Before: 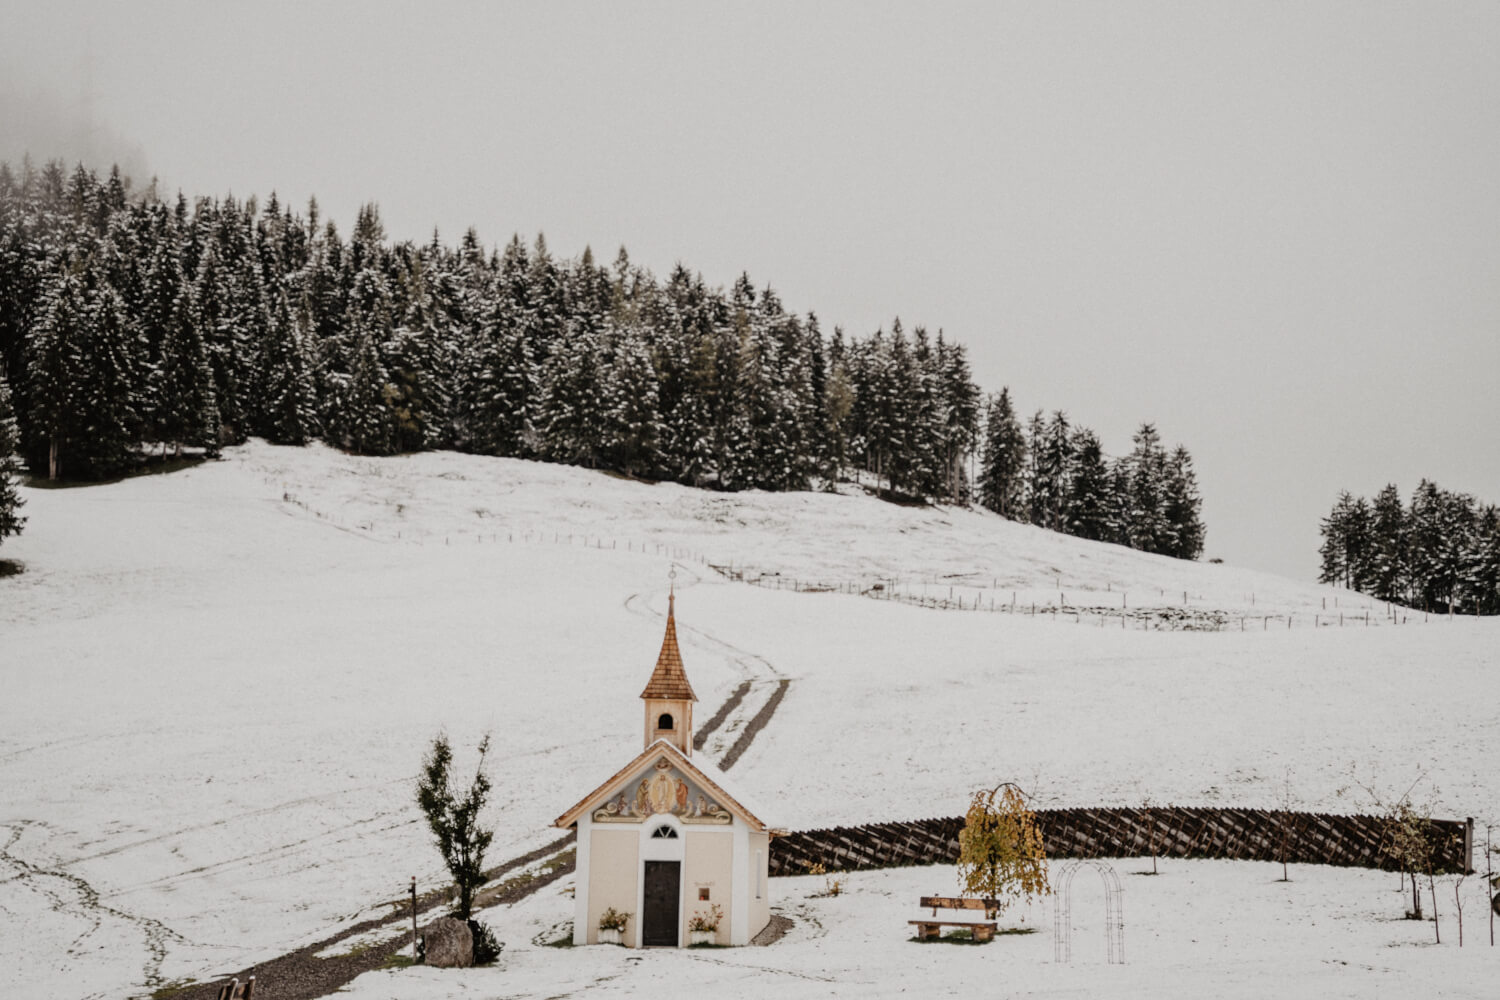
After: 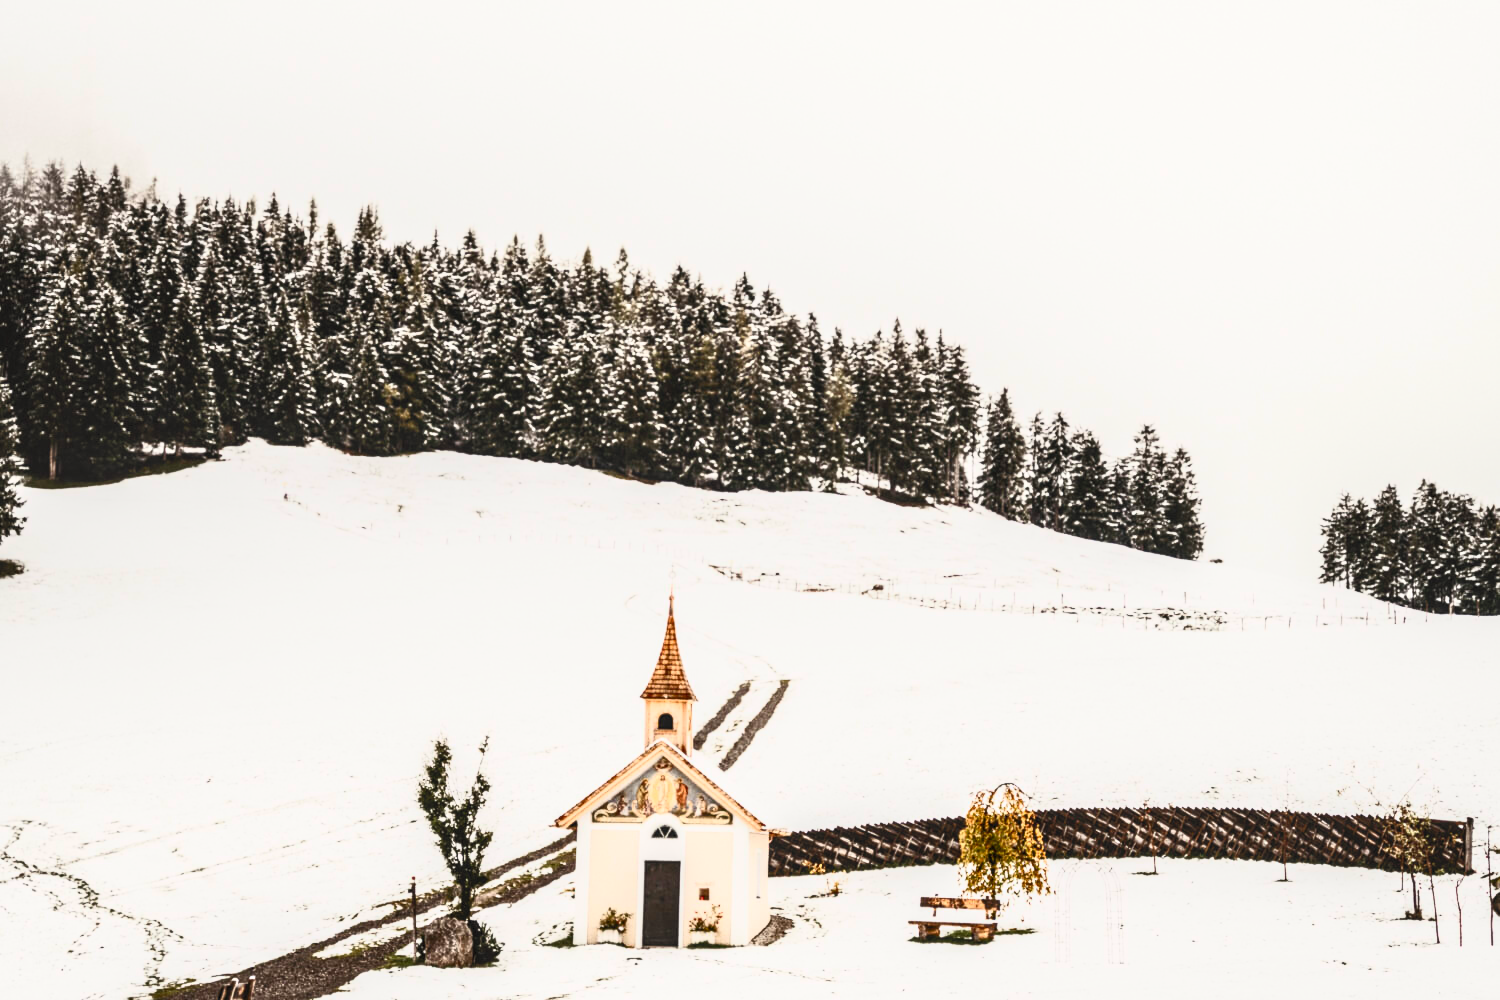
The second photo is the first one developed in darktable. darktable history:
contrast brightness saturation: contrast 0.813, brightness 0.593, saturation 0.571
local contrast: on, module defaults
